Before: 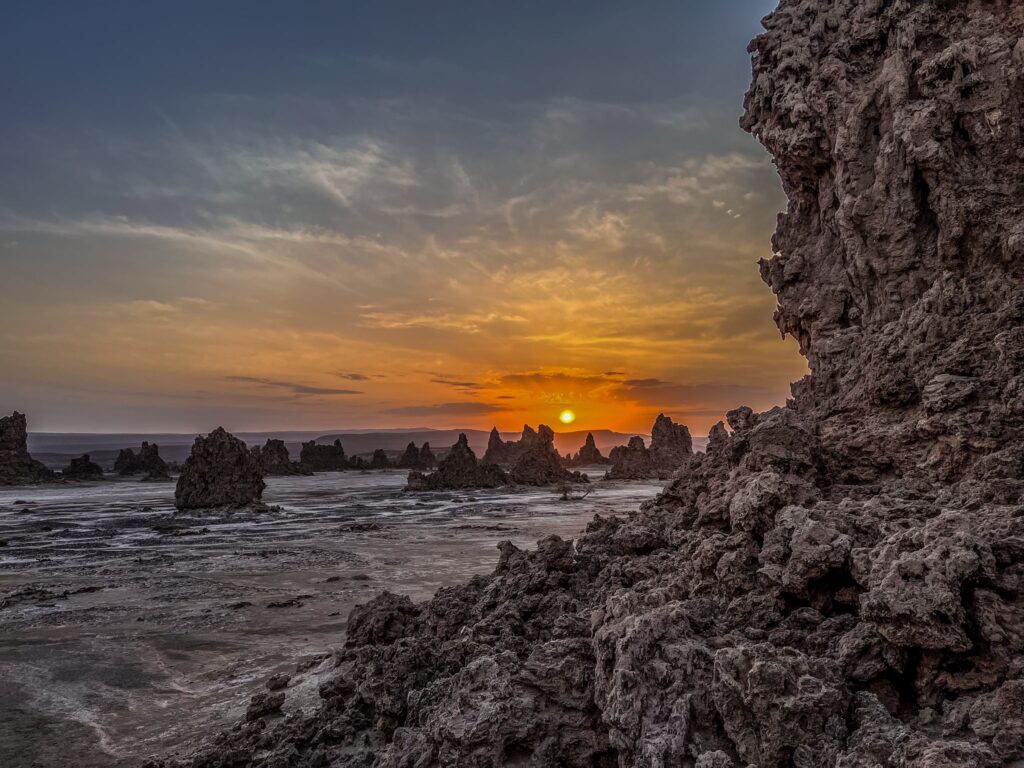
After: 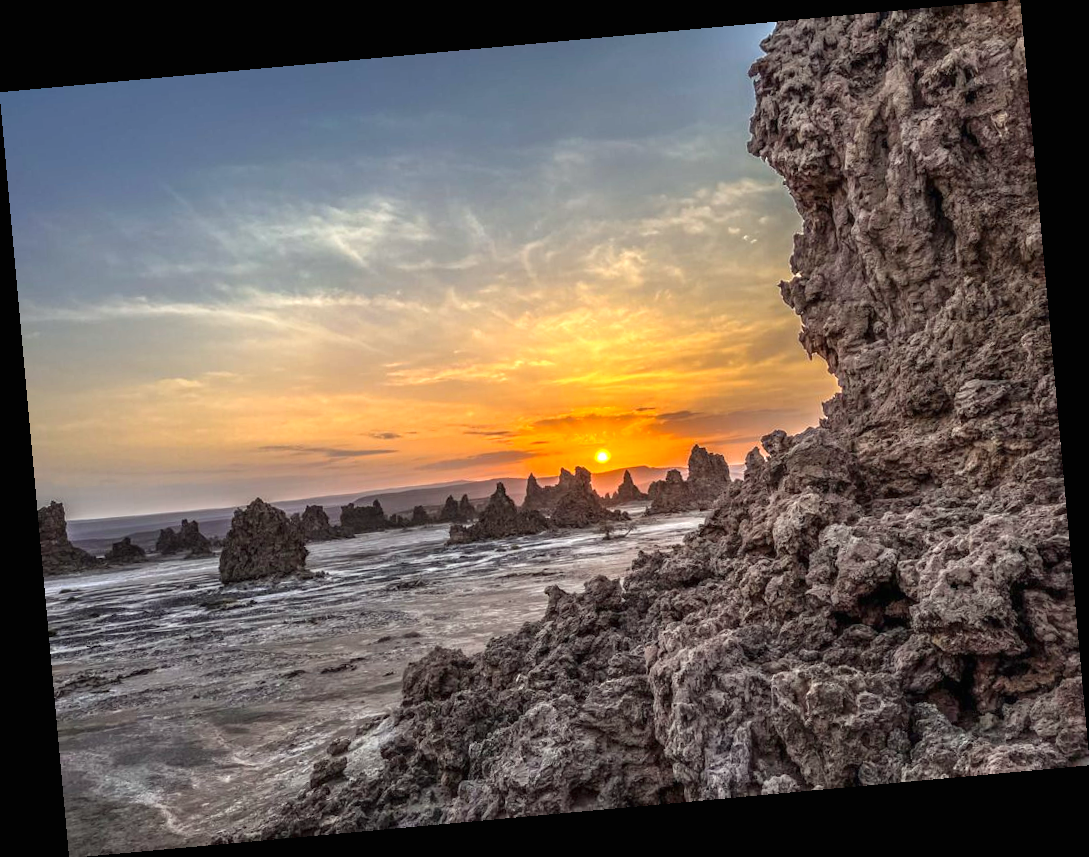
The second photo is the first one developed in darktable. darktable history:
color correction: highlights a* -2.68, highlights b* 2.57
rotate and perspective: rotation -5.2°, automatic cropping off
exposure: black level correction 0, exposure 1.2 EV, compensate exposure bias true, compensate highlight preservation false
